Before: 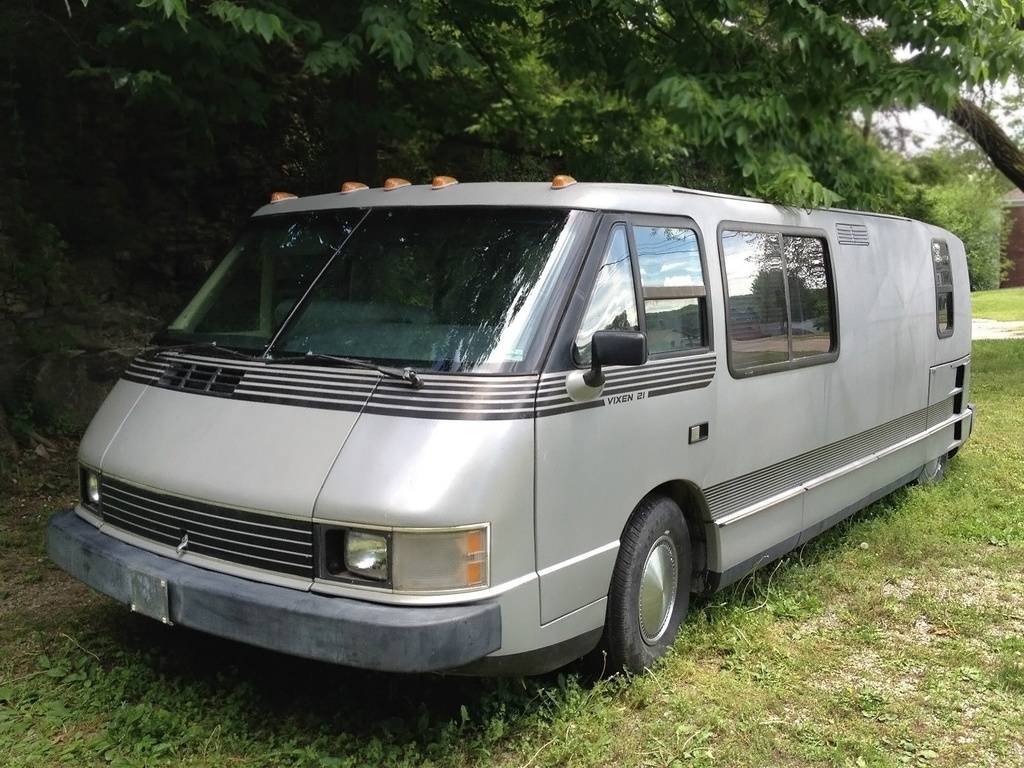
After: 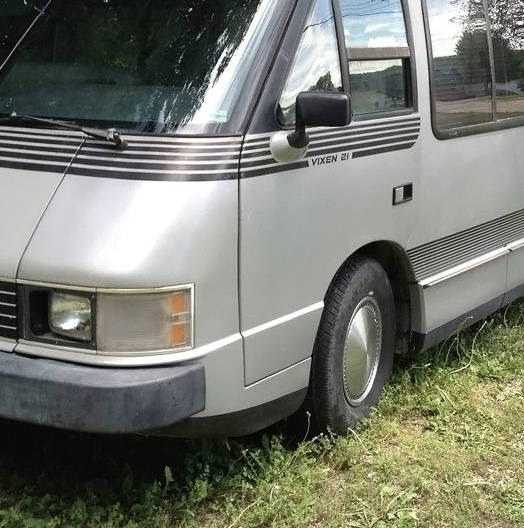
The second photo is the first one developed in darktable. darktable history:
contrast brightness saturation: contrast 0.111, saturation -0.172
crop and rotate: left 28.93%, top 31.21%, right 19.813%
